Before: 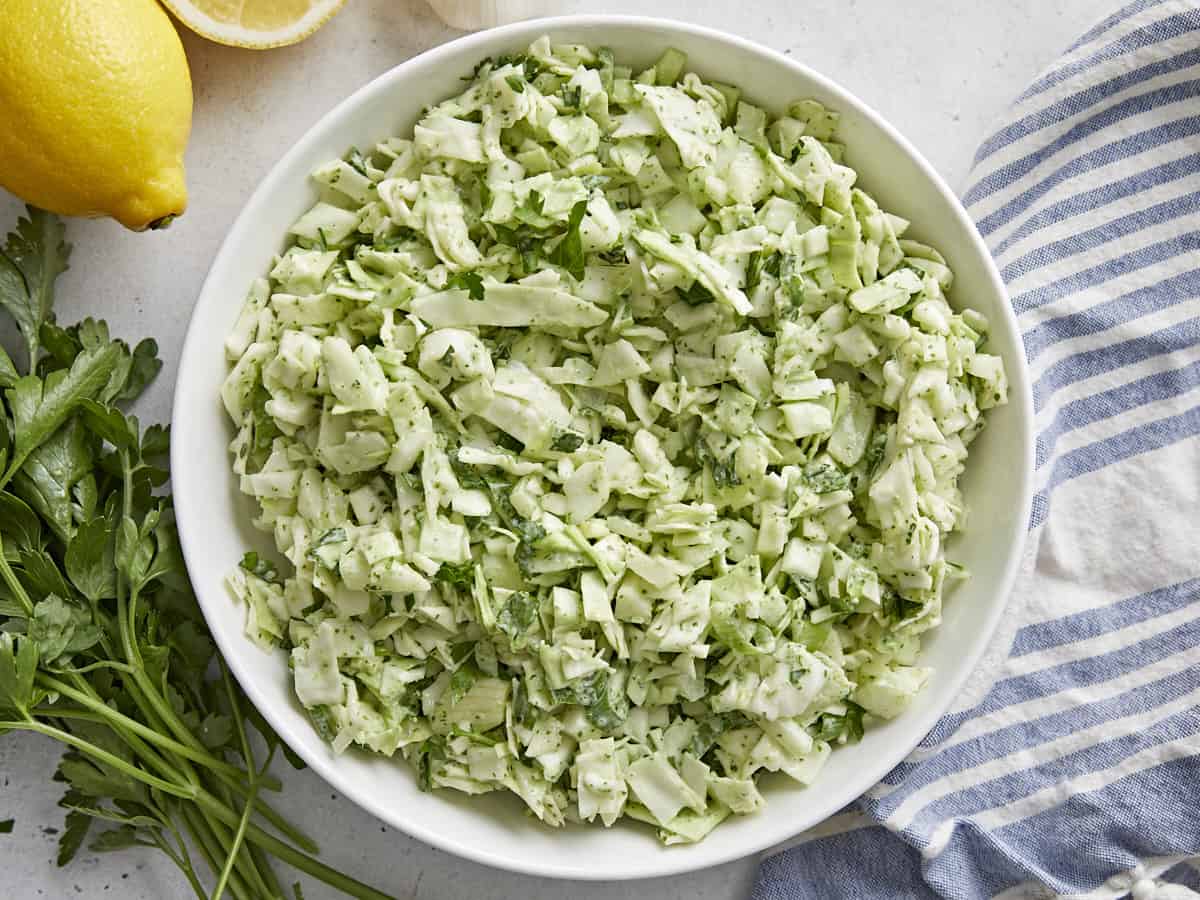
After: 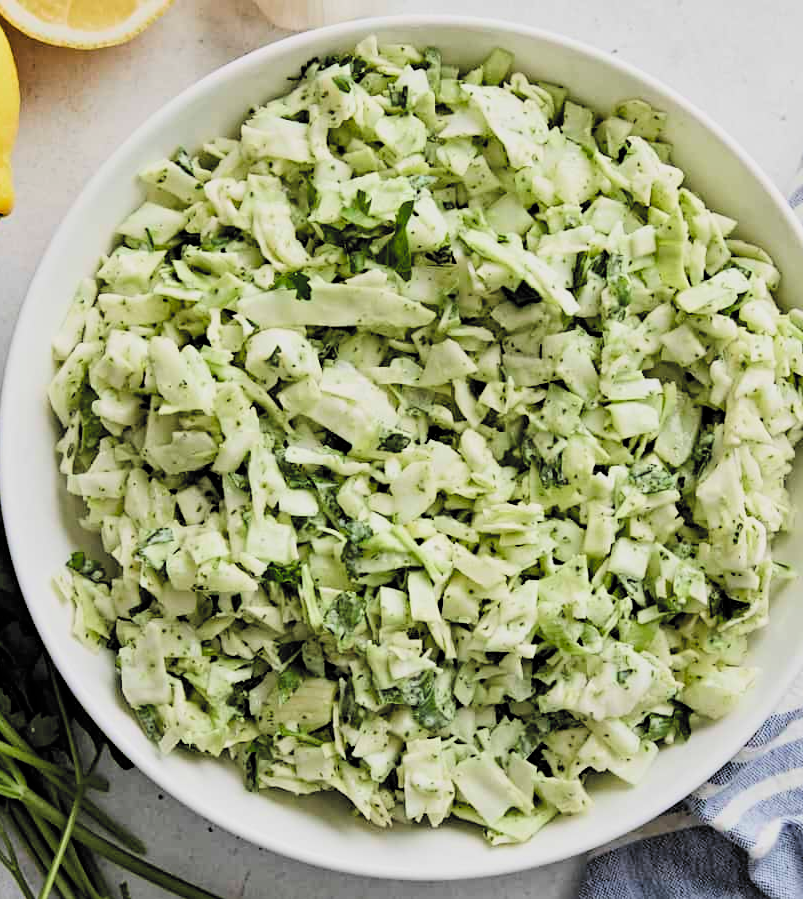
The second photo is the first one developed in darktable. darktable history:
filmic rgb: black relative exposure -5.08 EV, white relative exposure 3.99 EV, threshold 5.99 EV, hardness 2.89, contrast 1.411, highlights saturation mix -31.08%, color science v6 (2022), iterations of high-quality reconstruction 0, enable highlight reconstruction true
crop and rotate: left 14.462%, right 18.592%
